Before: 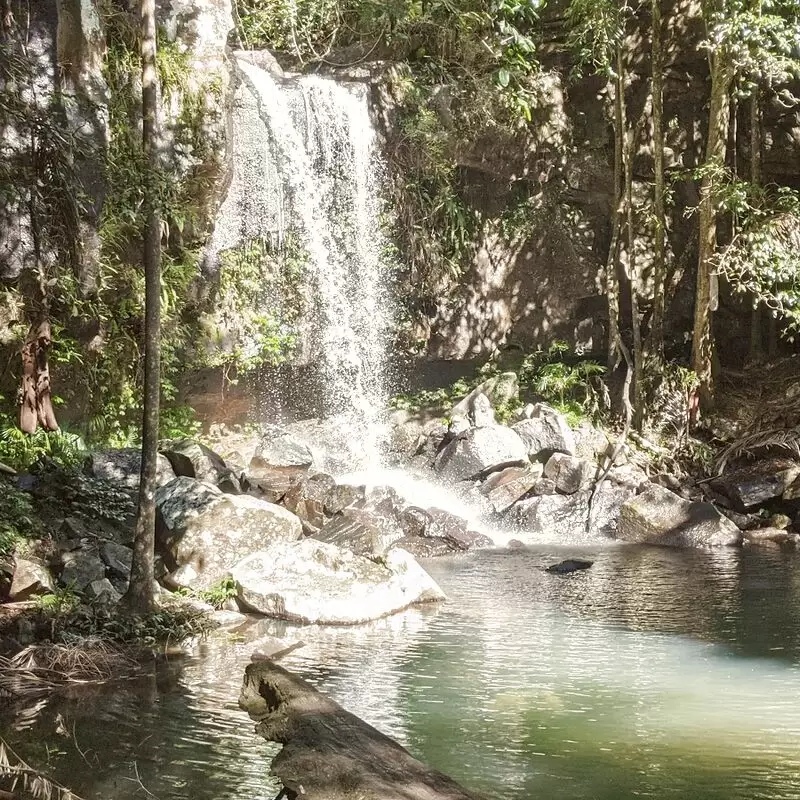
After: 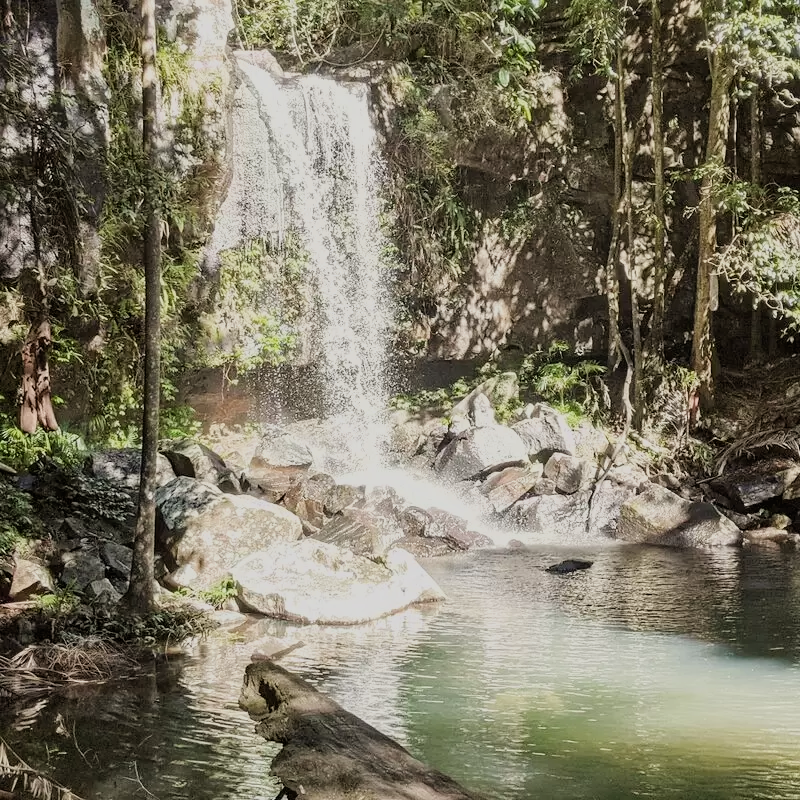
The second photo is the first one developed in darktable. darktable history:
filmic rgb: black relative exposure -7.65 EV, white relative exposure 4.56 EV, hardness 3.61, contrast 1.056, color science v6 (2022), iterations of high-quality reconstruction 10
